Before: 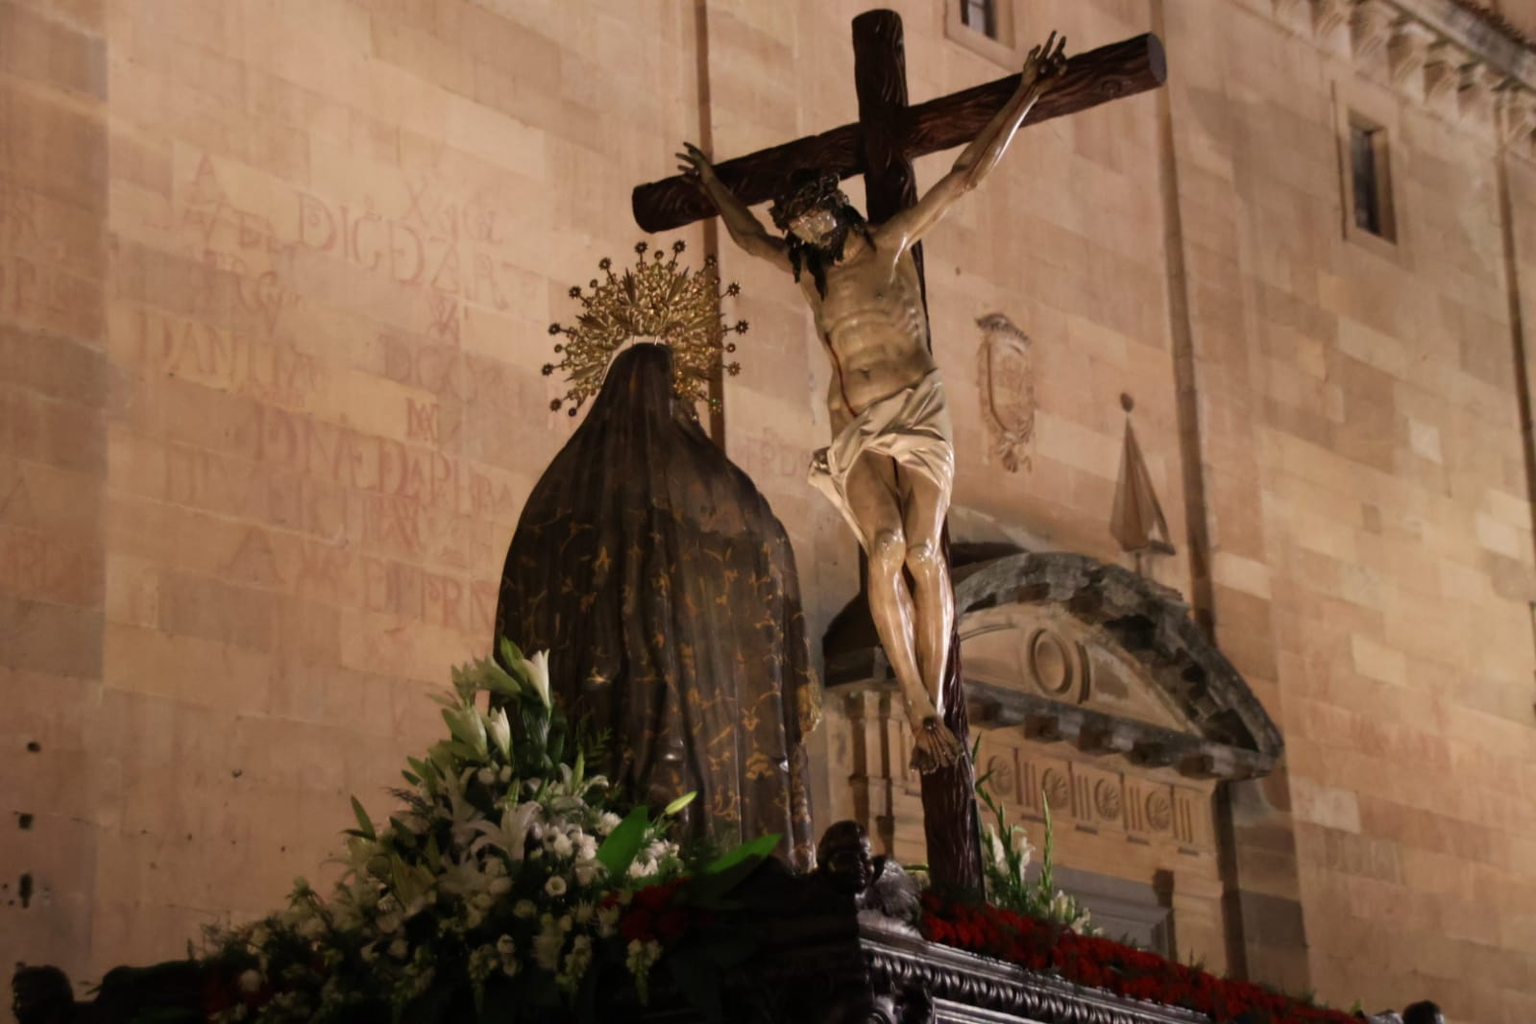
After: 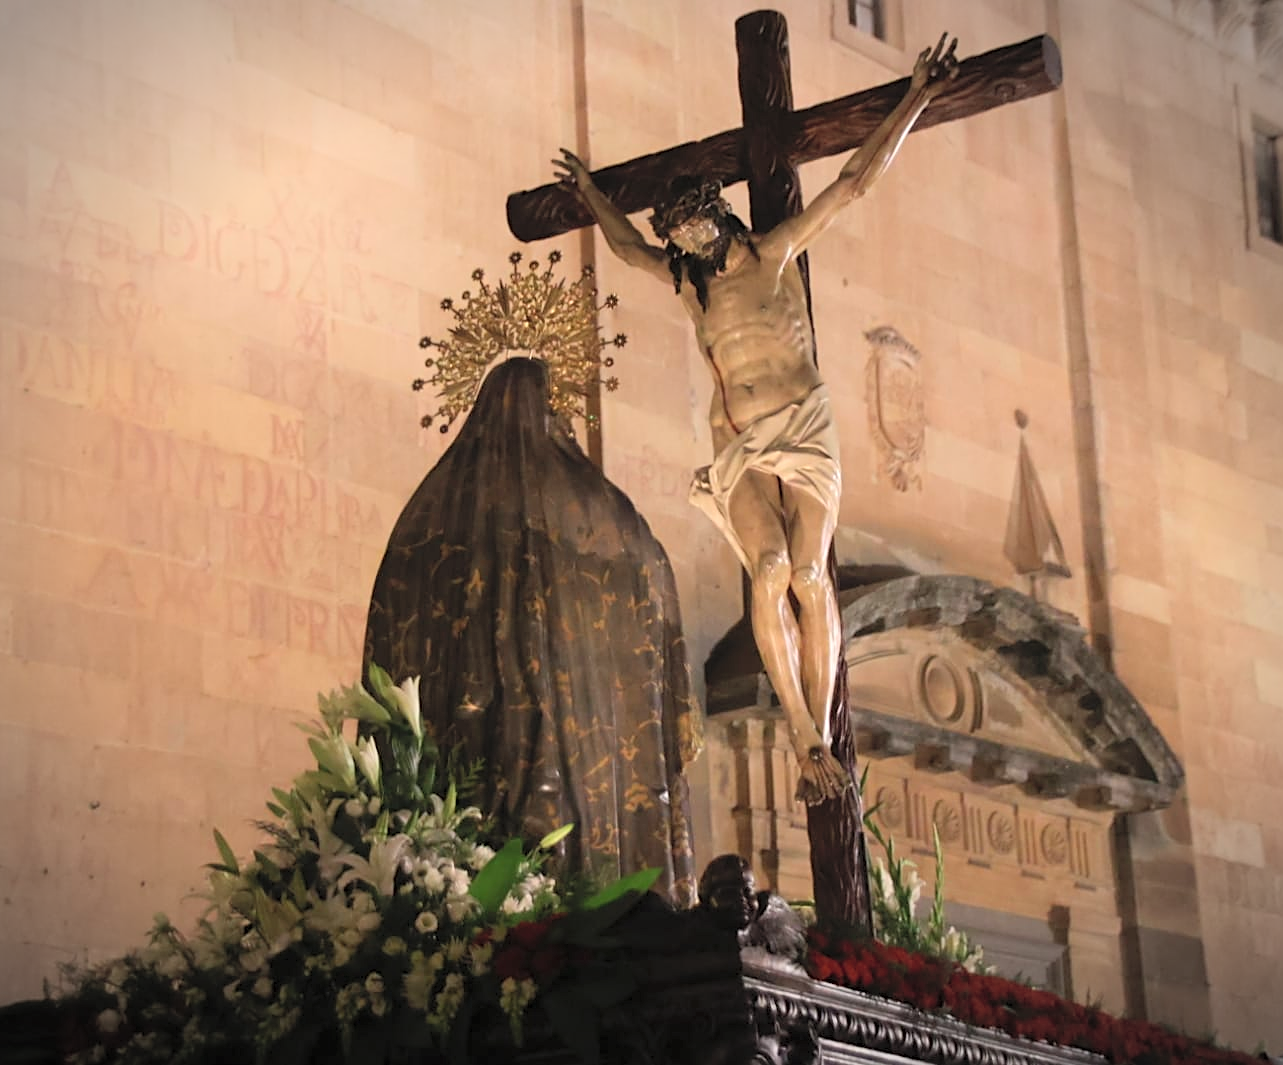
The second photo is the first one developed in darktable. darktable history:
shadows and highlights: shadows -23.9, highlights 48.63, highlights color adjustment 31.4%, soften with gaussian
vignetting: fall-off start 87.35%, automatic ratio true
contrast brightness saturation: contrast 0.1, brightness 0.294, saturation 0.142
crop and rotate: left 9.536%, right 10.164%
sharpen: on, module defaults
